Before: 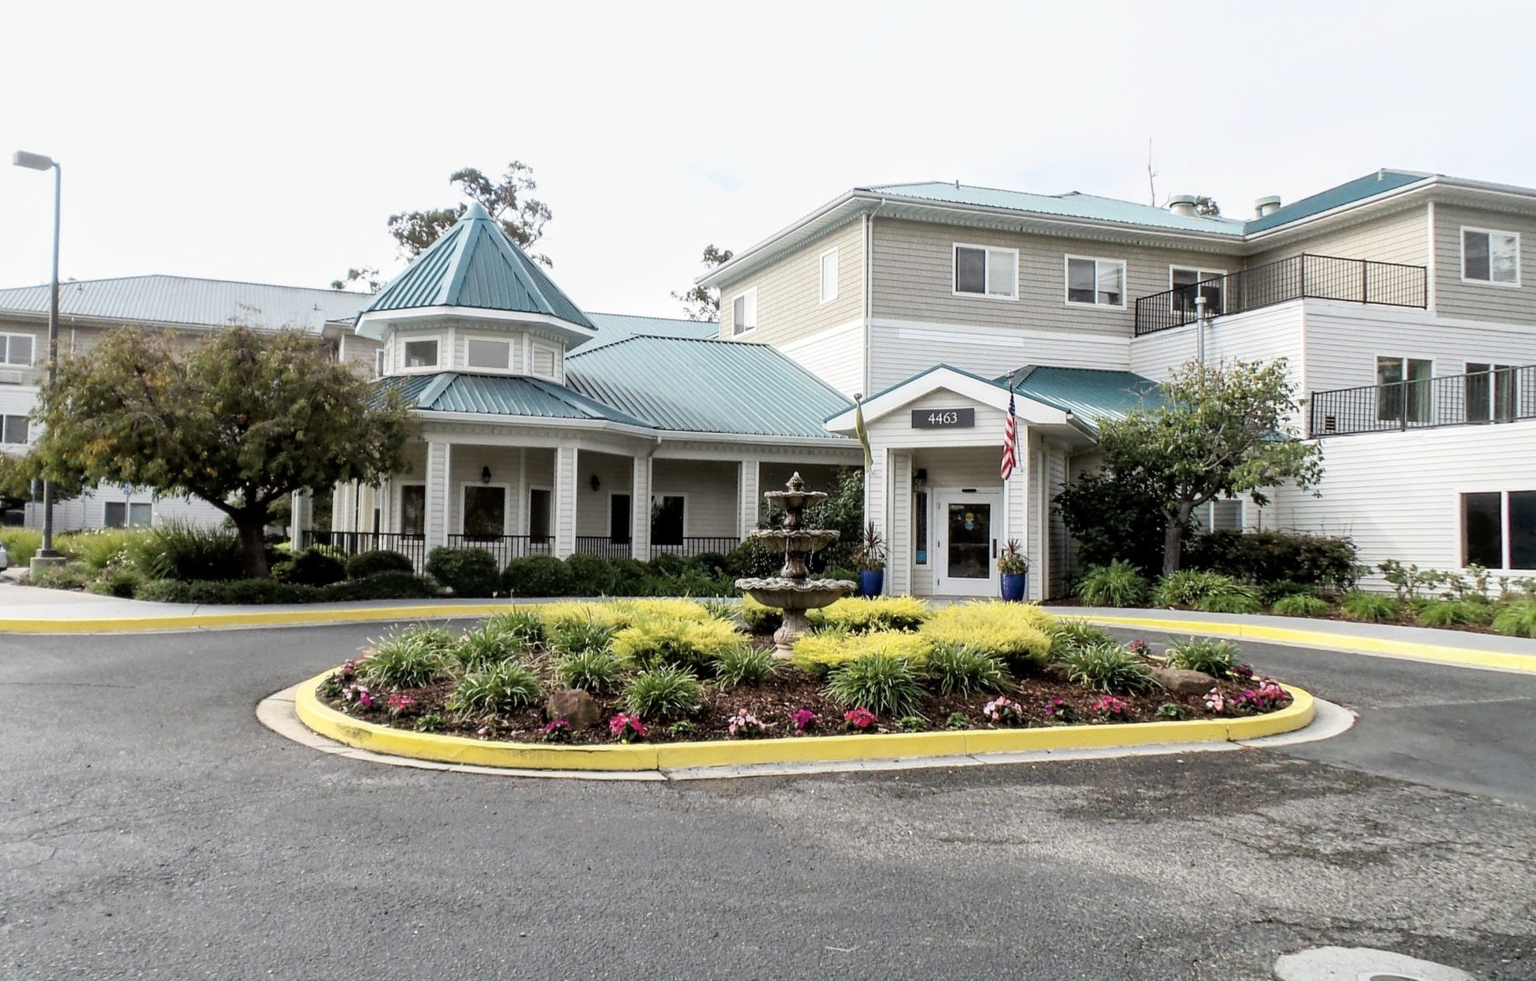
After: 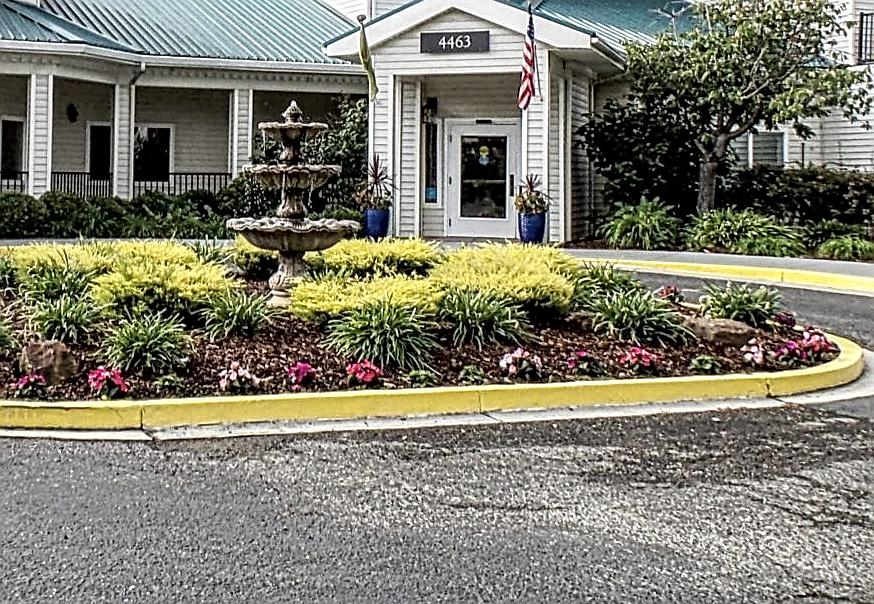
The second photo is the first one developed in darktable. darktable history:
local contrast: mode bilateral grid, contrast 20, coarseness 3, detail 300%, midtone range 0.2
sharpen: radius 1.864, amount 0.398, threshold 1.271
crop: left 34.479%, top 38.822%, right 13.718%, bottom 5.172%
